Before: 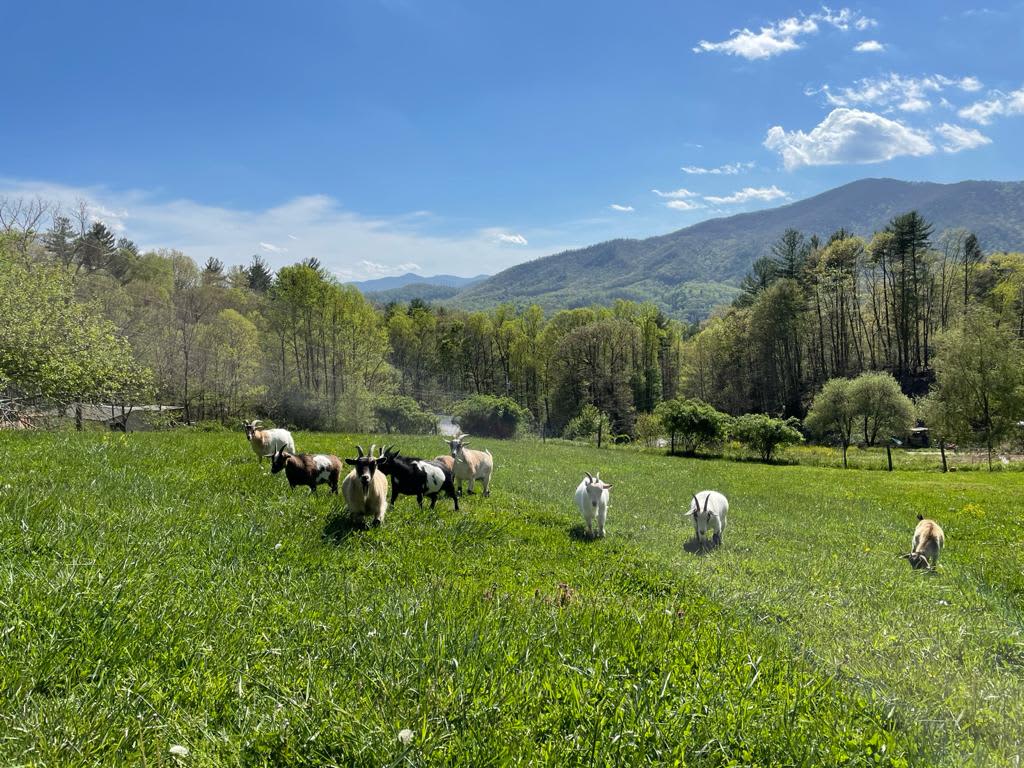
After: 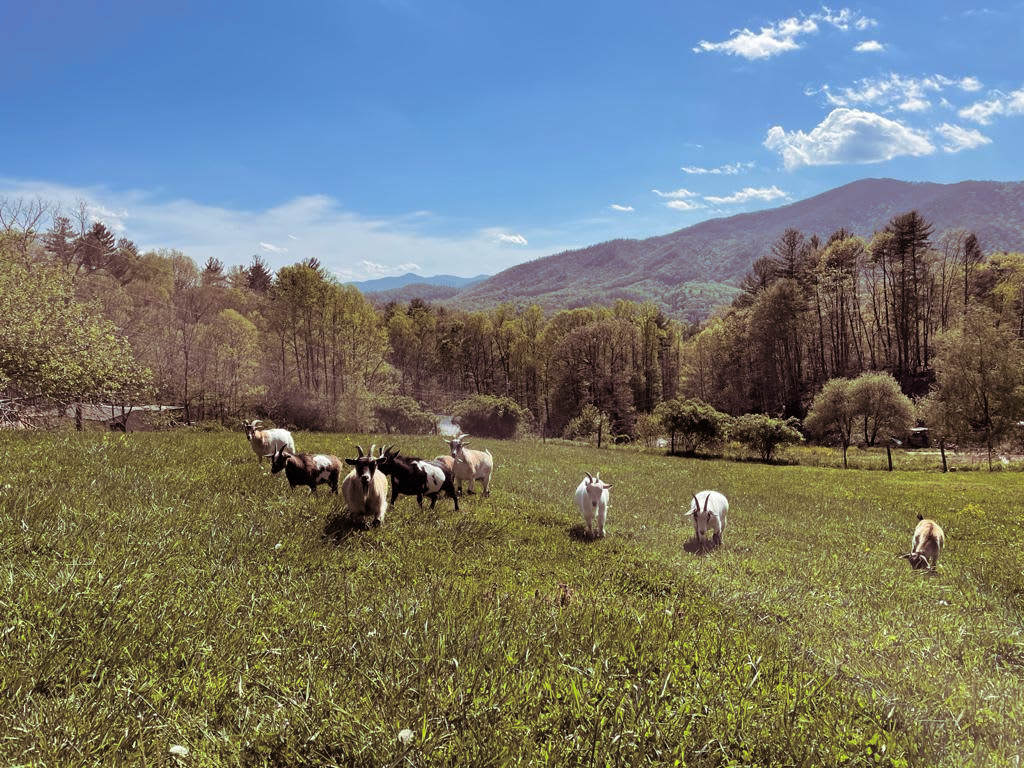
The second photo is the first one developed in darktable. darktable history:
white balance: emerald 1
split-toning: shadows › saturation 0.41, highlights › saturation 0, compress 33.55%
